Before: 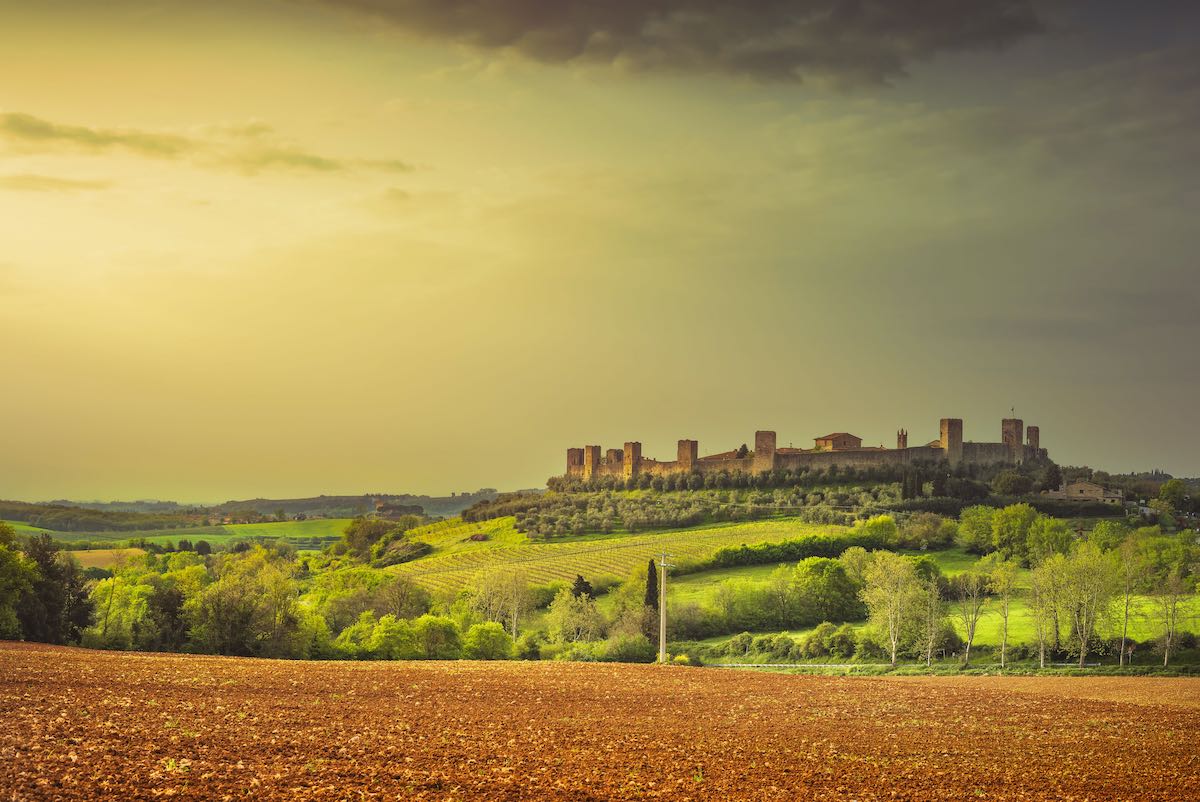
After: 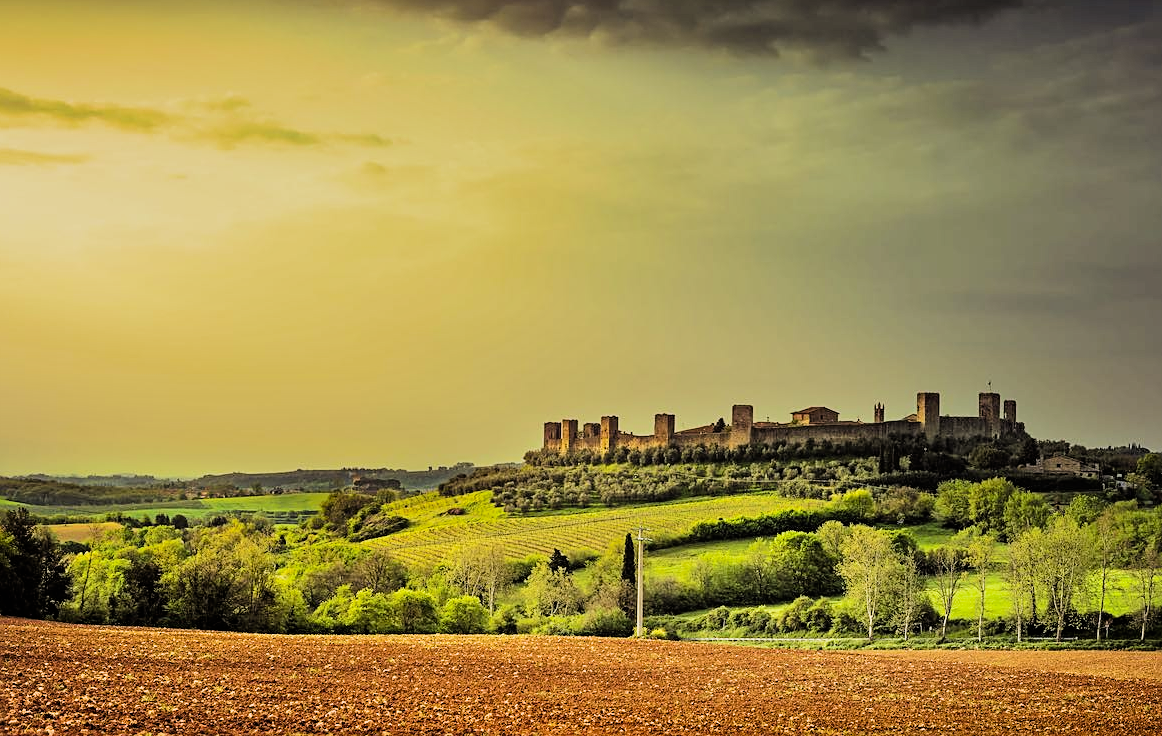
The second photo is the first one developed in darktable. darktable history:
sharpen: on, module defaults
crop: left 1.964%, top 3.251%, right 1.122%, bottom 4.933%
shadows and highlights: low approximation 0.01, soften with gaussian
levels: levels [0, 0.499, 1]
color balance: contrast 10%
filmic rgb: black relative exposure -5 EV, hardness 2.88, contrast 1.4, highlights saturation mix -30%
